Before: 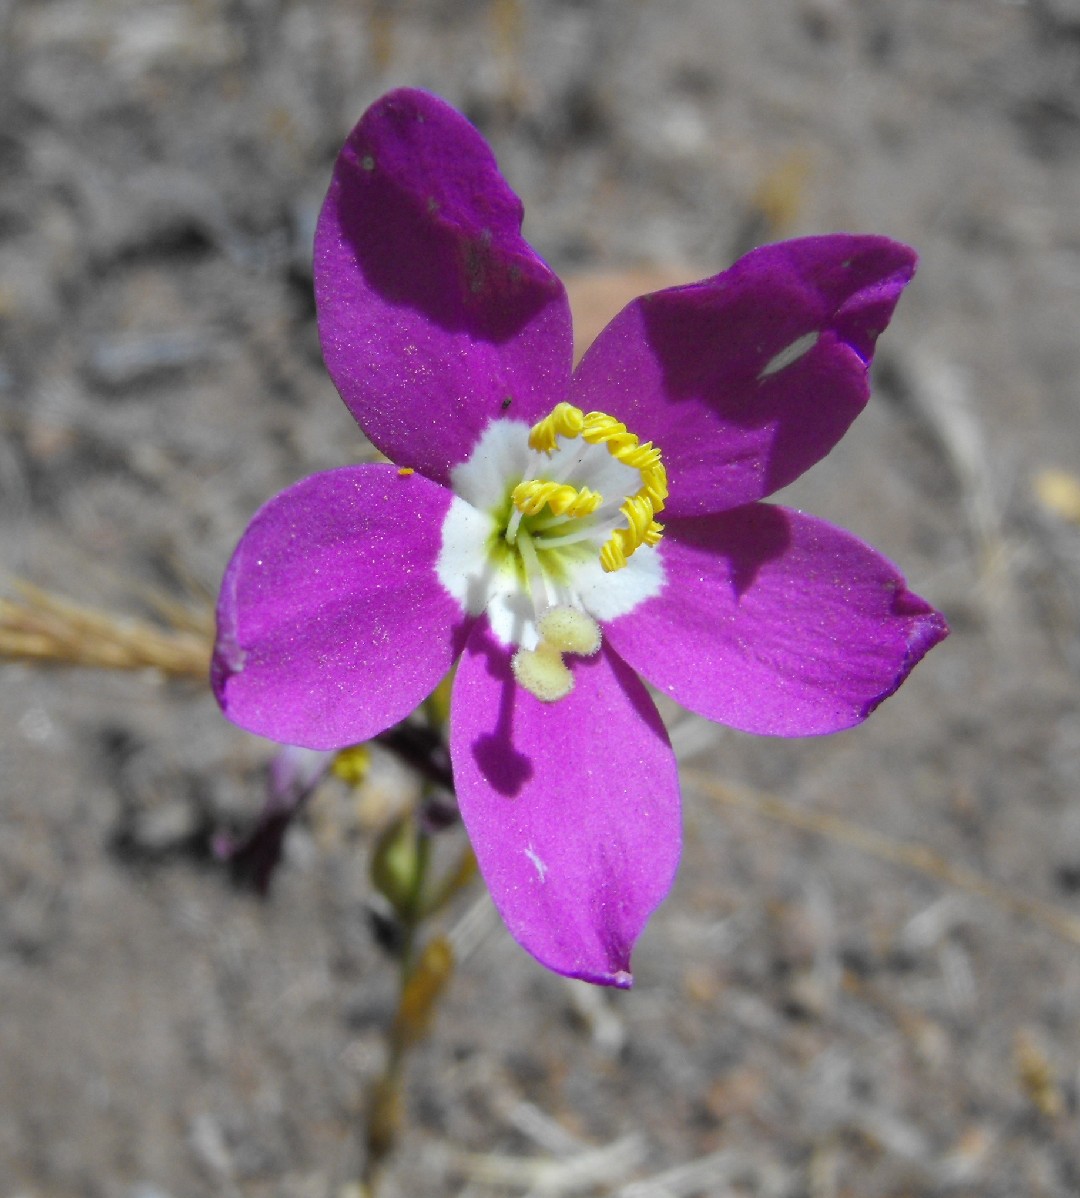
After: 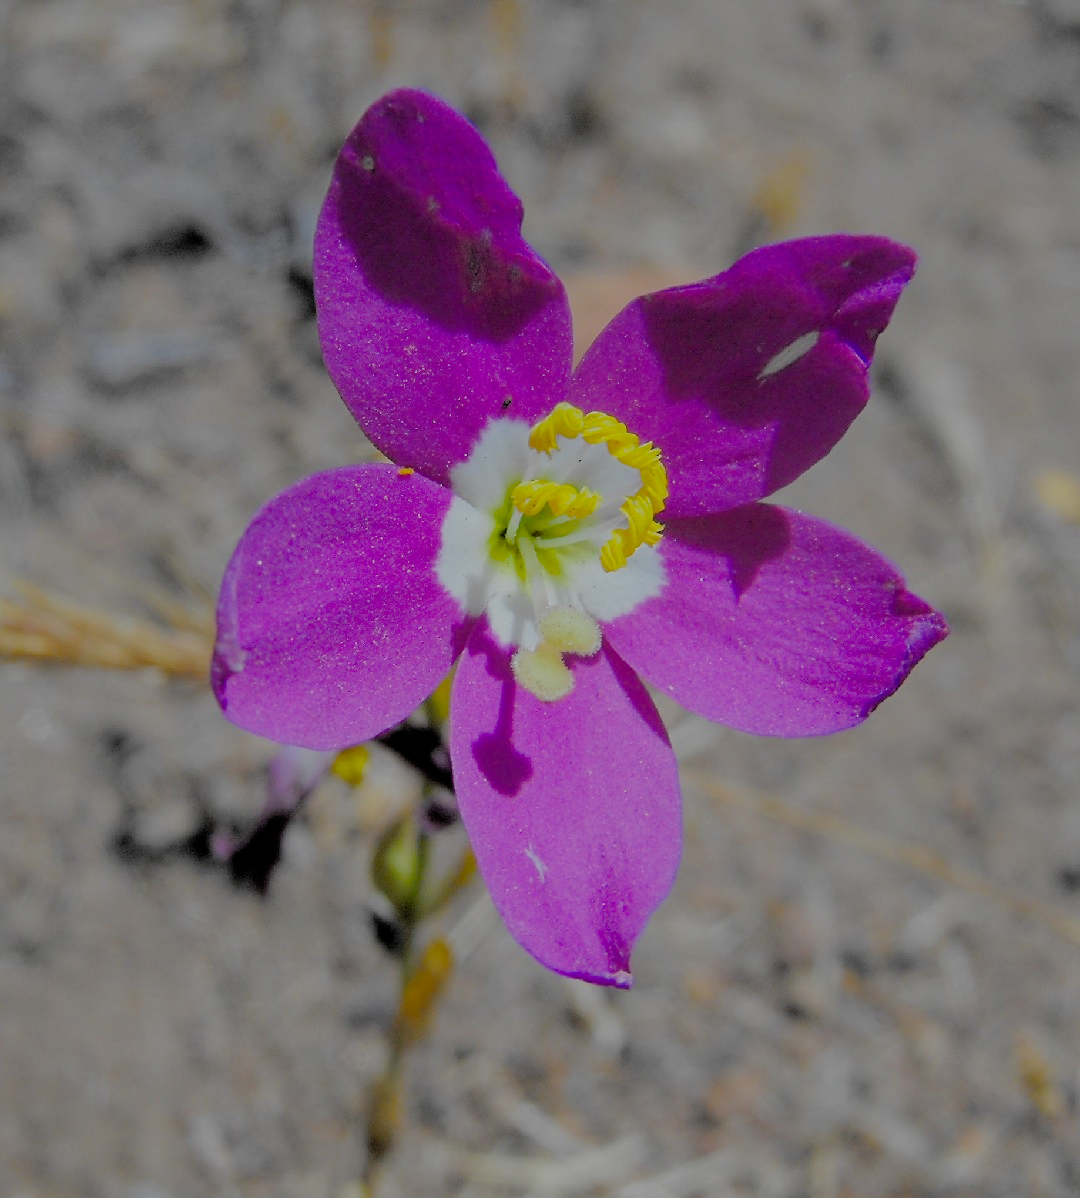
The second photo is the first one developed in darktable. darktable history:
color balance: output saturation 120%
sharpen: on, module defaults
filmic rgb: black relative exposure -4.42 EV, white relative exposure 6.58 EV, hardness 1.85, contrast 0.5
